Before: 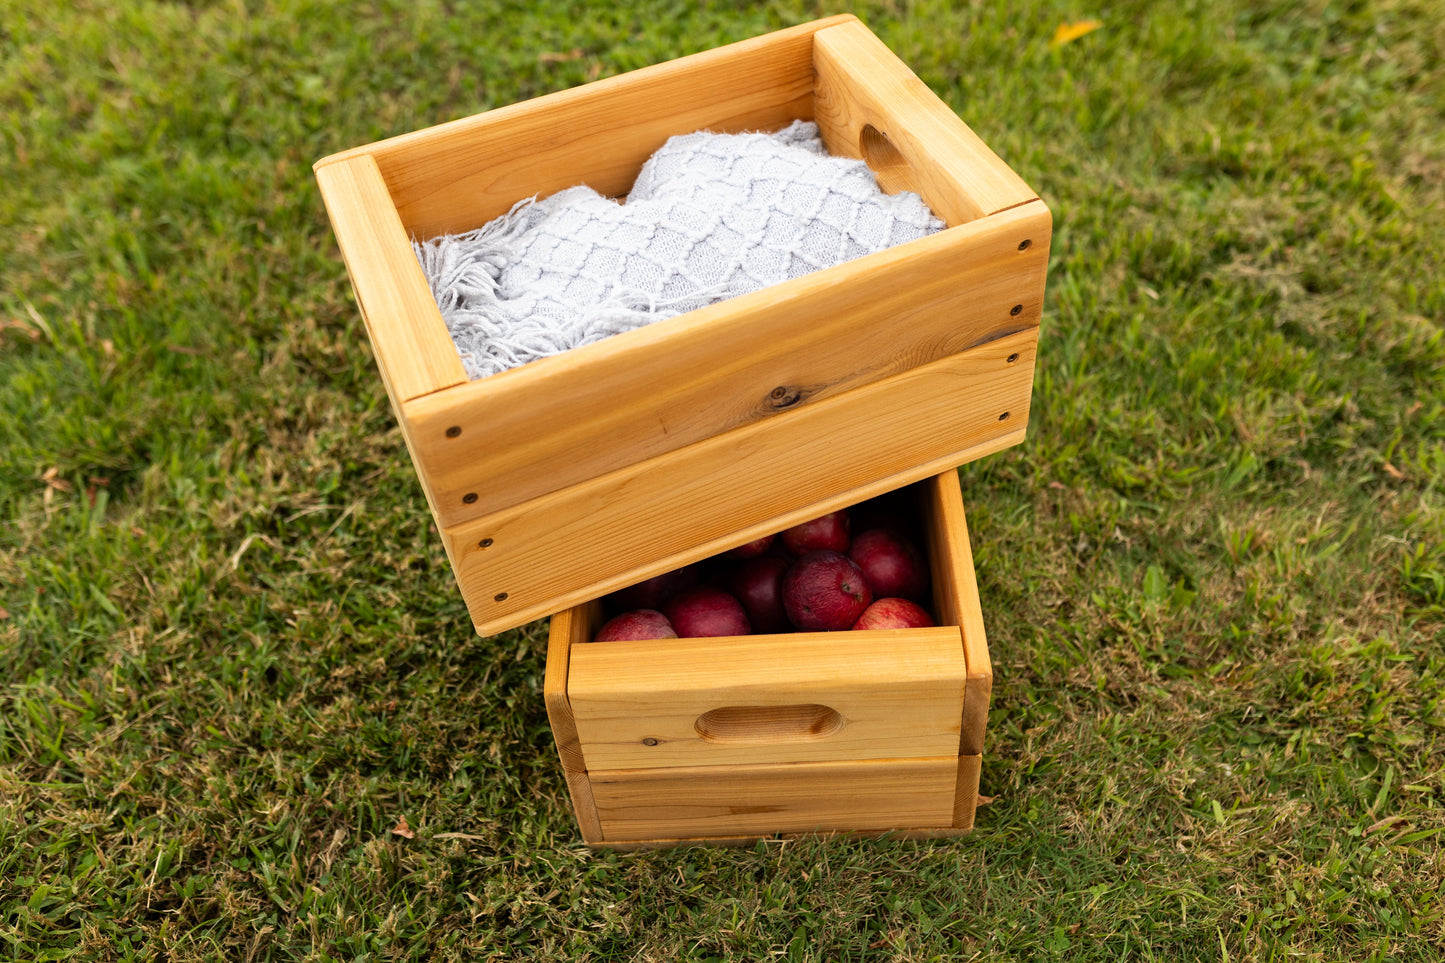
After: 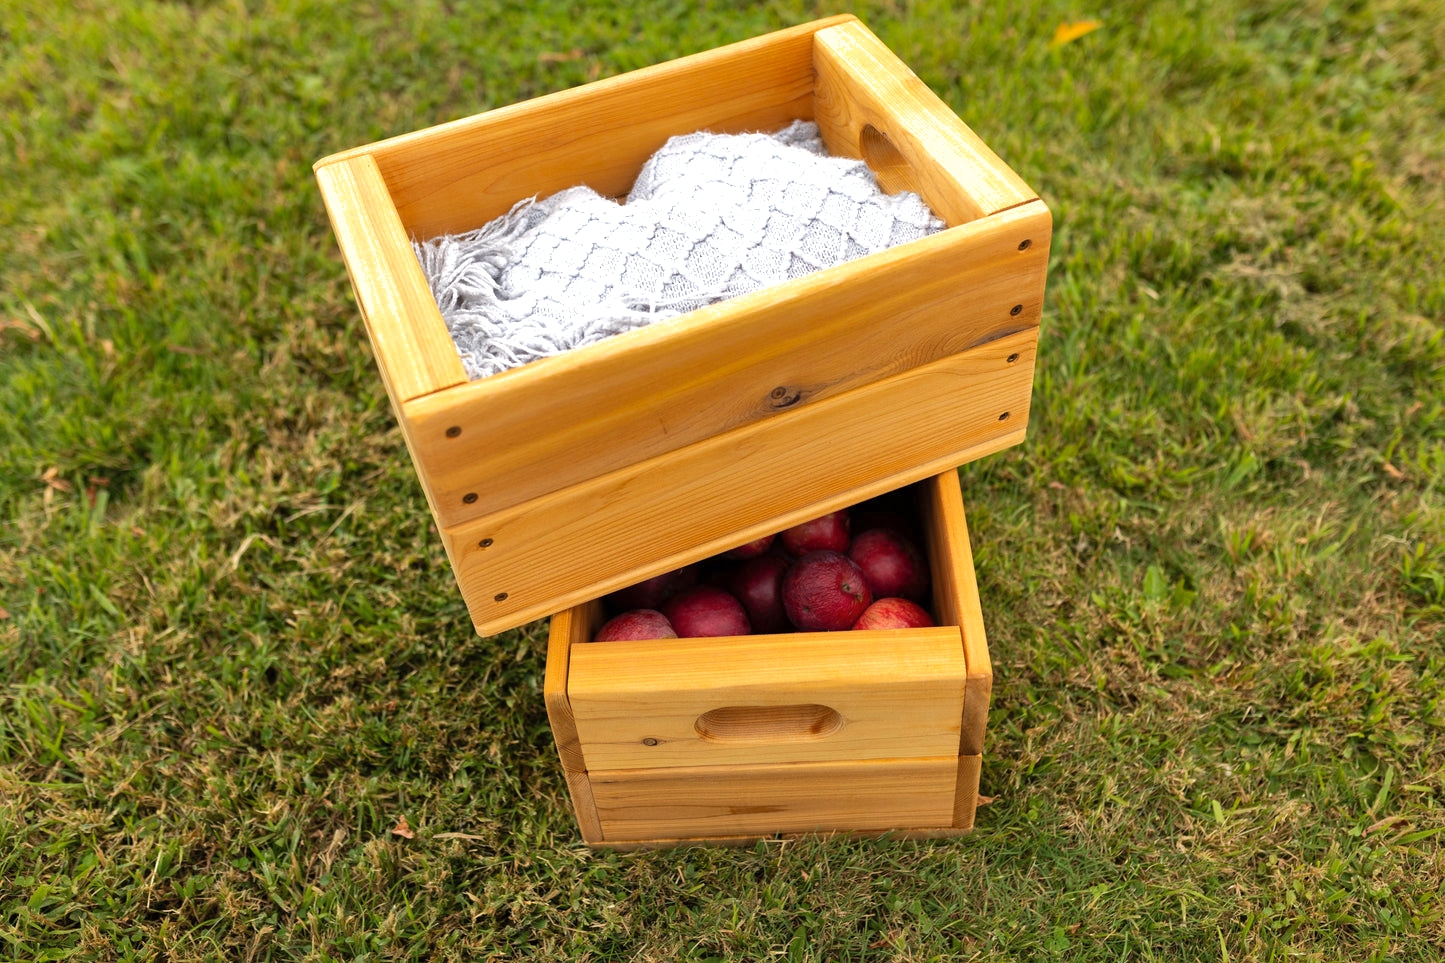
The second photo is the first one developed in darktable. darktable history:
exposure: exposure 0.295 EV, compensate highlight preservation false
shadows and highlights: shadows 39.54, highlights -59.82
